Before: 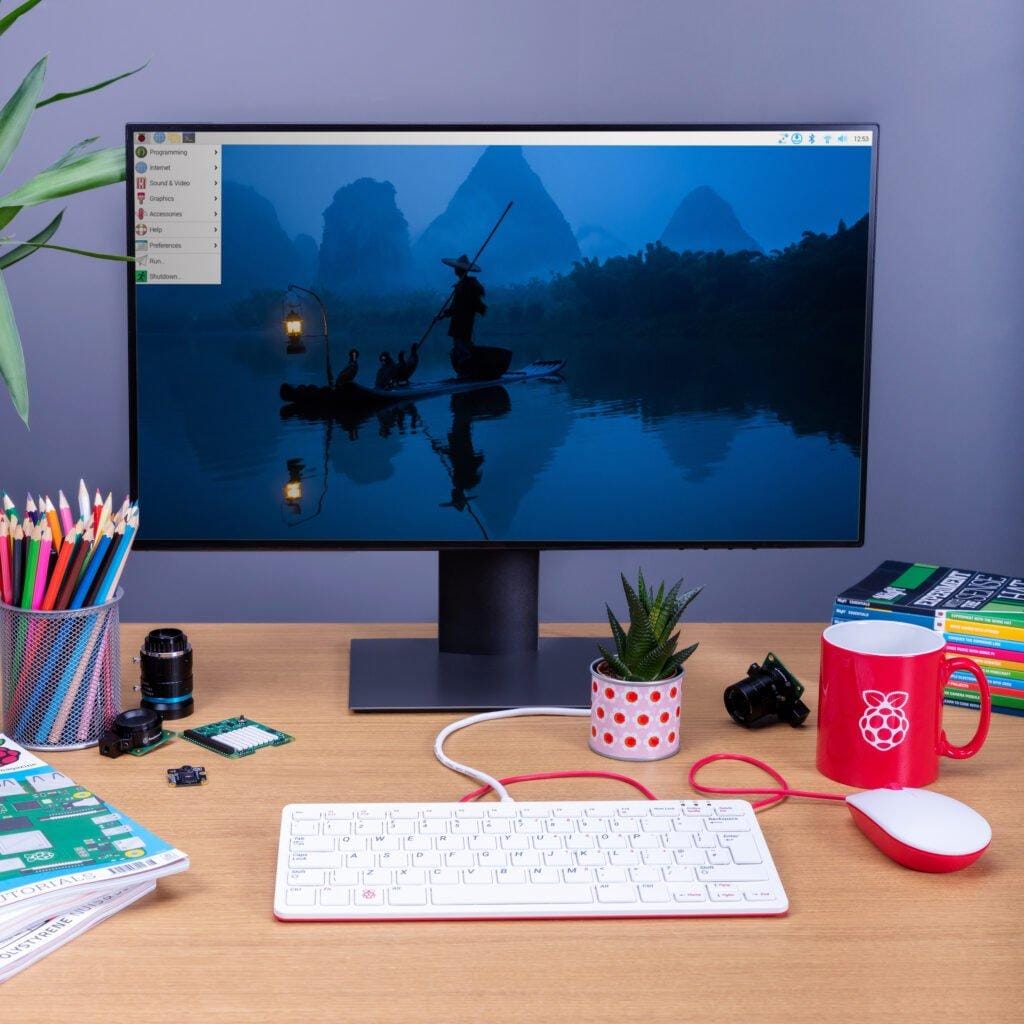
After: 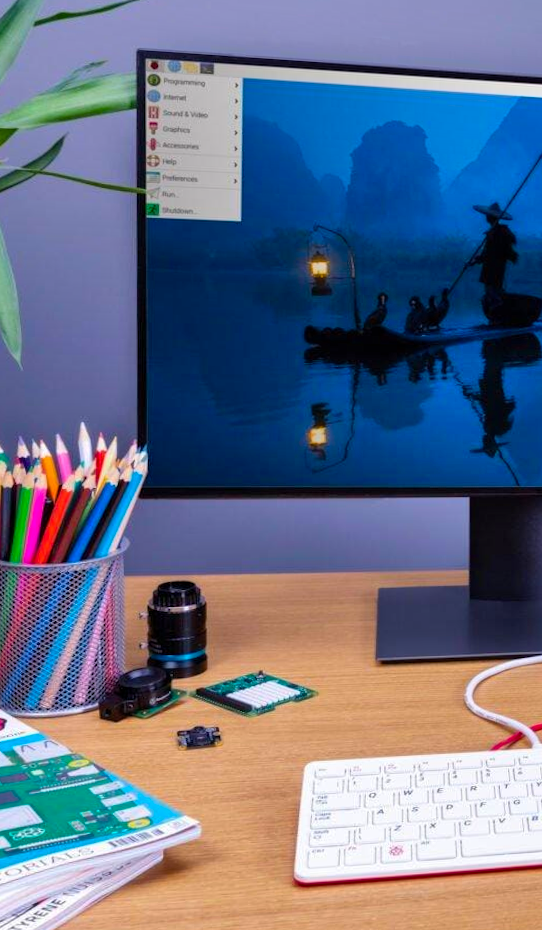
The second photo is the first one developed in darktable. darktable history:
crop: left 0.587%, right 45.588%, bottom 0.086%
color balance rgb: perceptual saturation grading › global saturation 25%, global vibrance 20%
shadows and highlights: soften with gaussian
rotate and perspective: rotation -0.013°, lens shift (vertical) -0.027, lens shift (horizontal) 0.178, crop left 0.016, crop right 0.989, crop top 0.082, crop bottom 0.918
